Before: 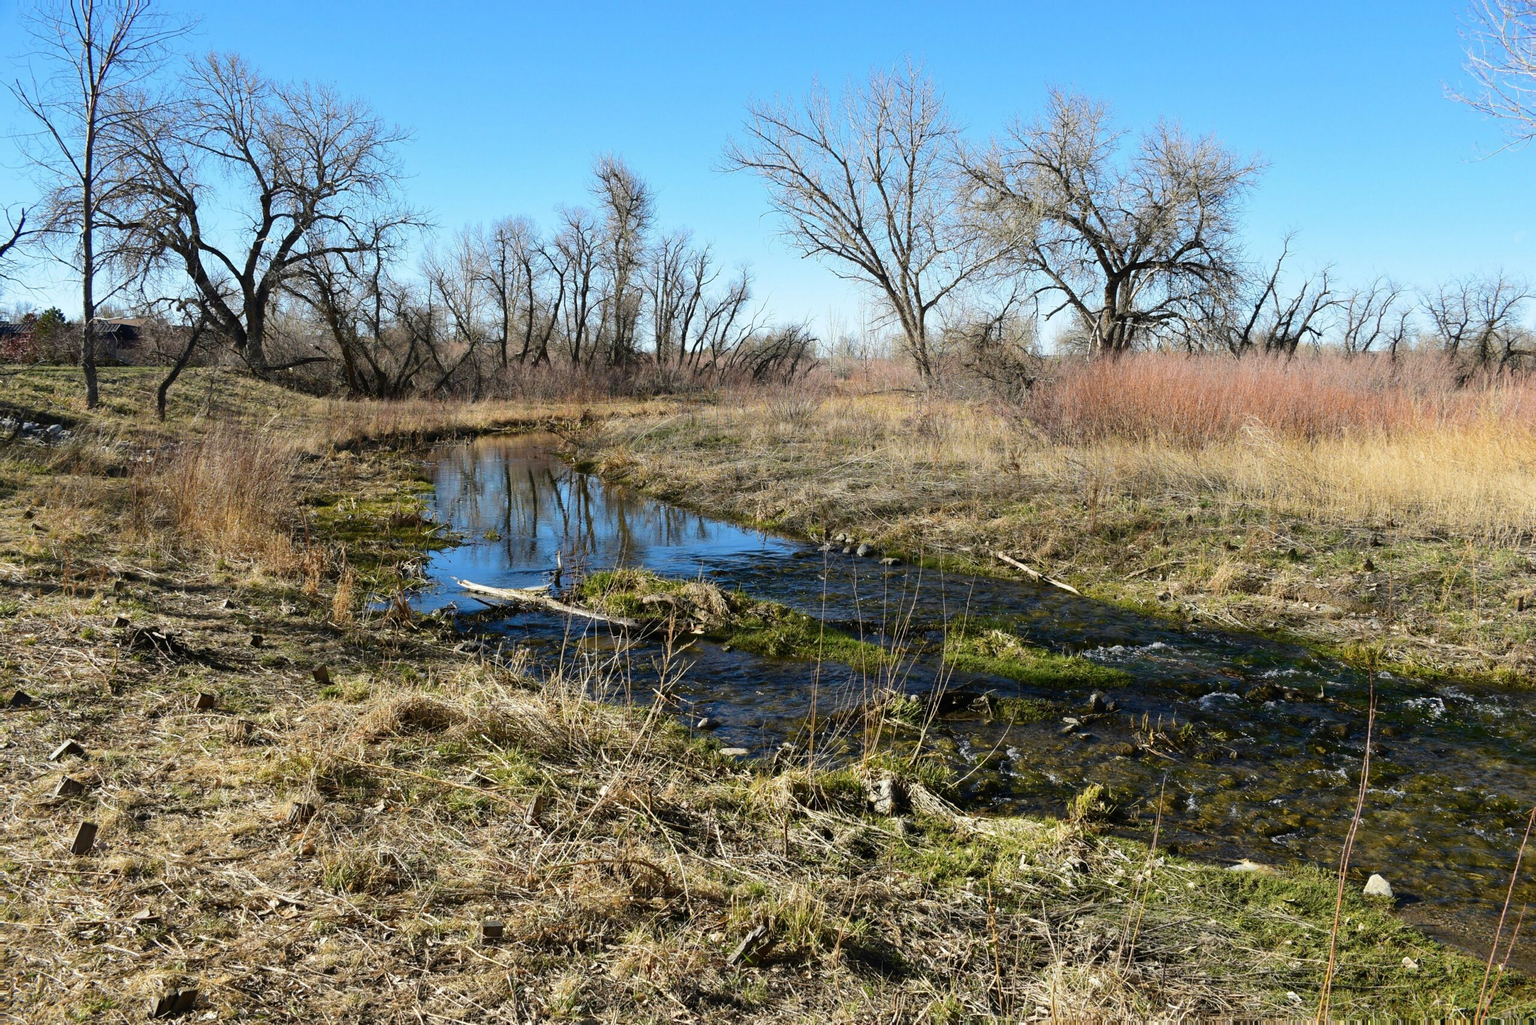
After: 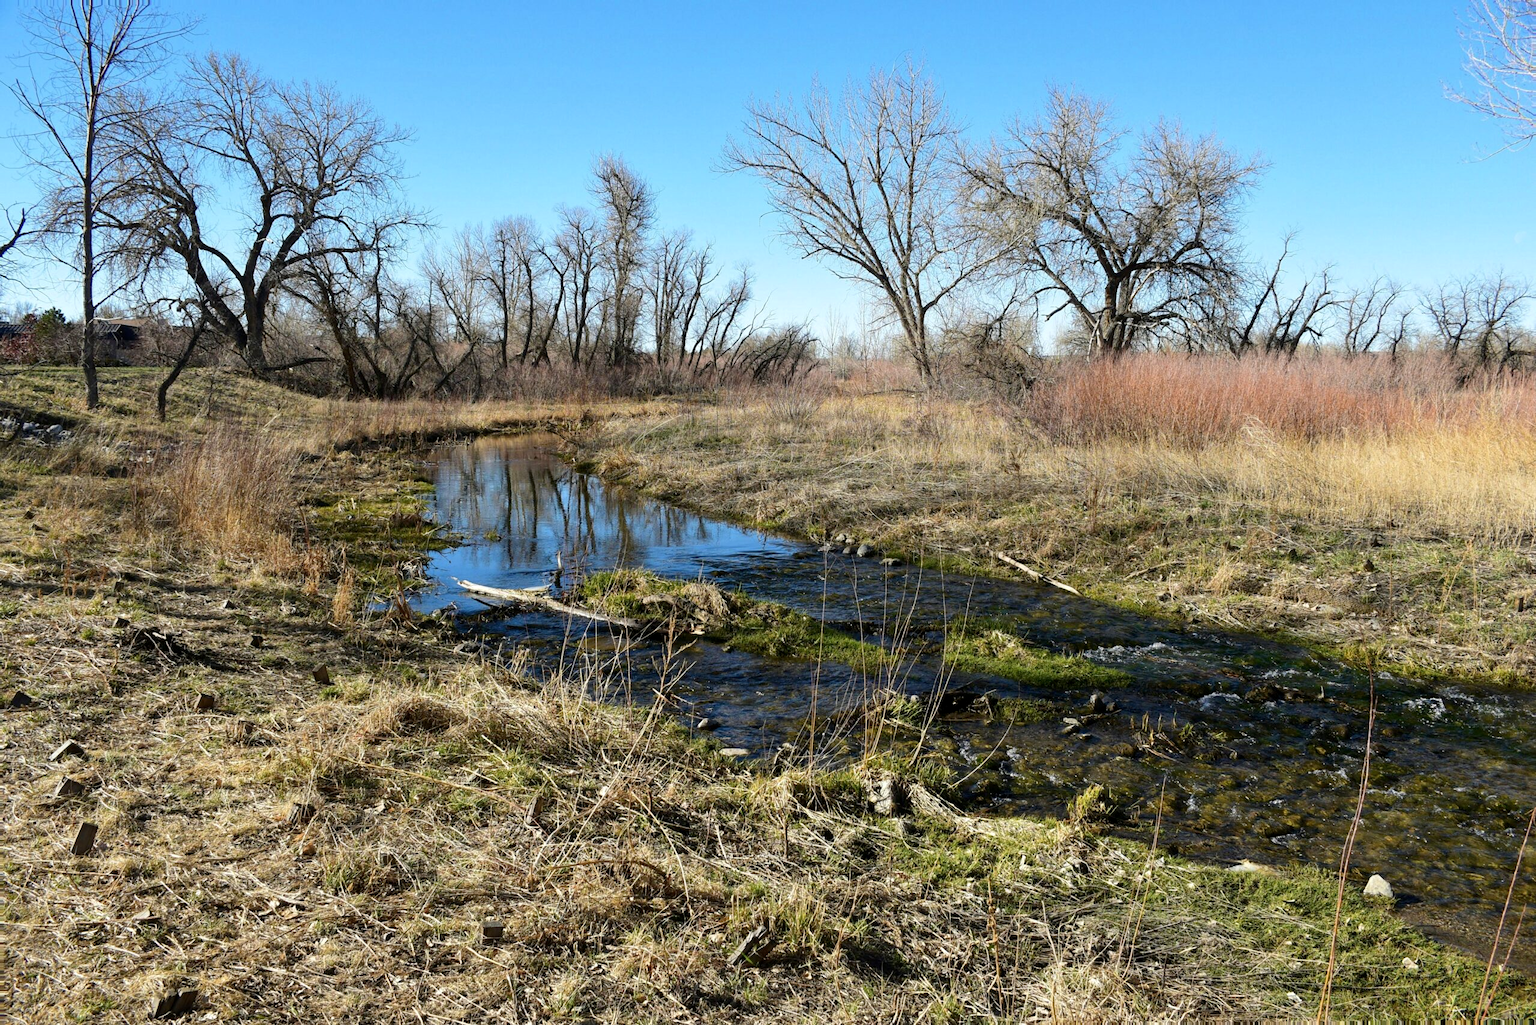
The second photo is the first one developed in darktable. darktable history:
local contrast: highlights 104%, shadows 99%, detail 119%, midtone range 0.2
